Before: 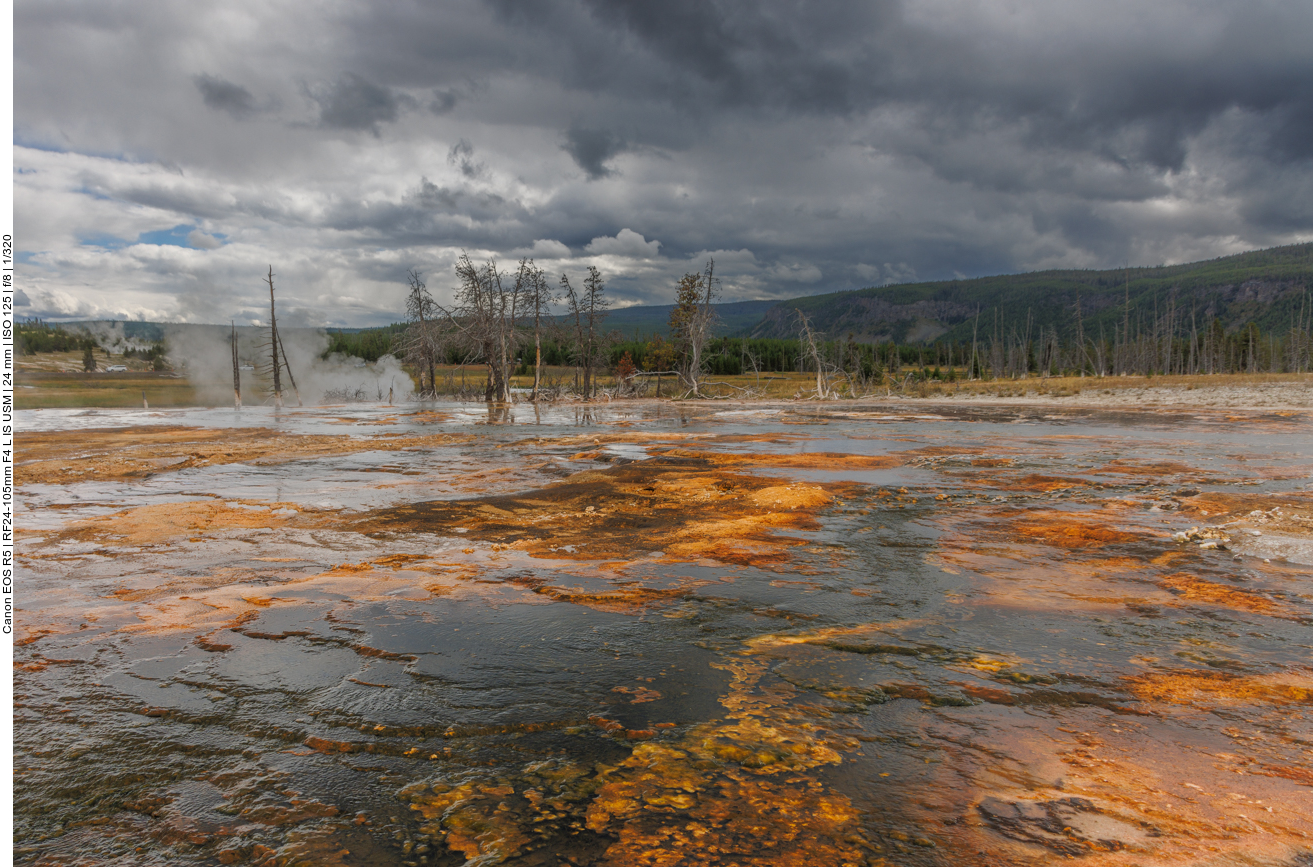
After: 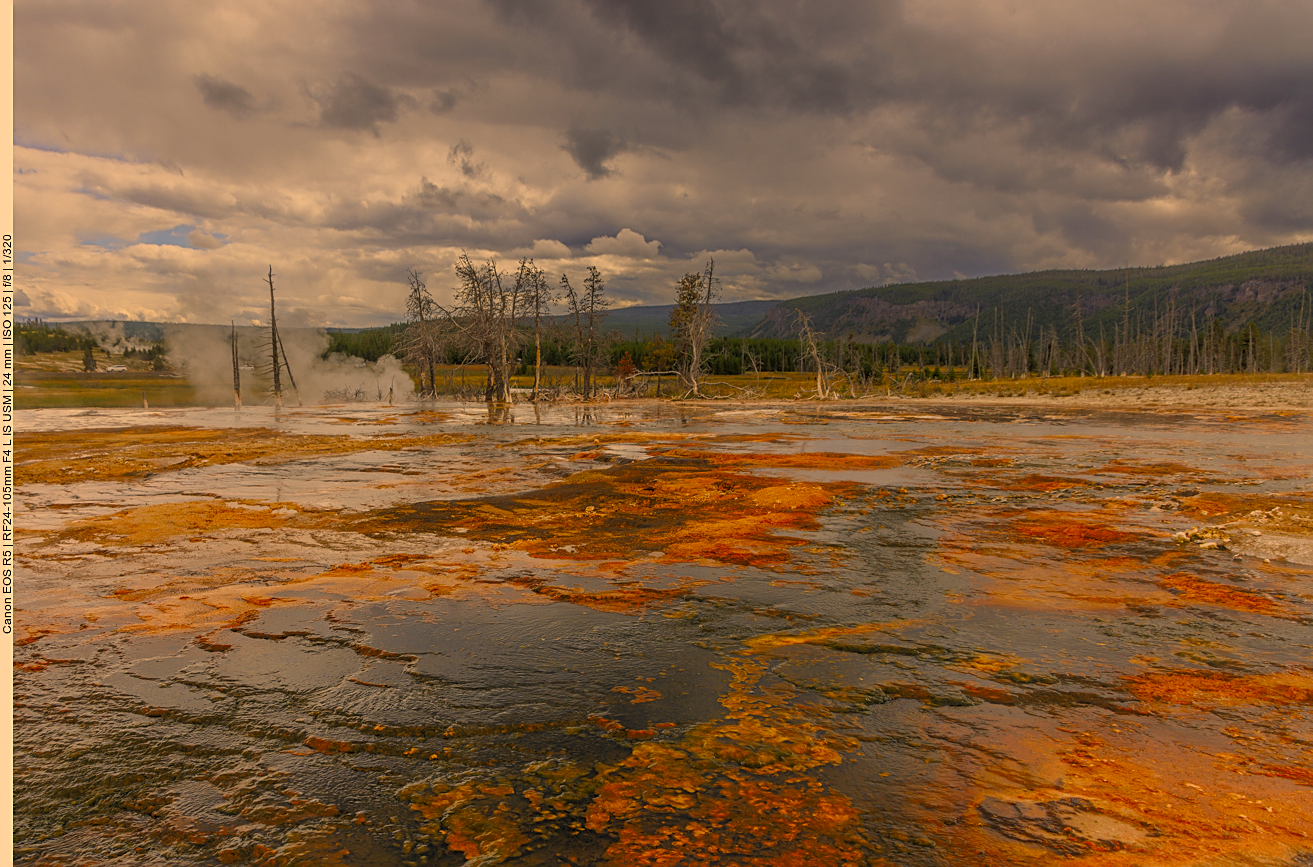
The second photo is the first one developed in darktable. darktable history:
color correction: highlights a* 14.76, highlights b* 31.91
color zones: curves: ch0 [(0, 0.48) (0.209, 0.398) (0.305, 0.332) (0.429, 0.493) (0.571, 0.5) (0.714, 0.5) (0.857, 0.5) (1, 0.48)]; ch1 [(0, 0.633) (0.143, 0.586) (0.286, 0.489) (0.429, 0.448) (0.571, 0.31) (0.714, 0.335) (0.857, 0.492) (1, 0.633)]; ch2 [(0, 0.448) (0.143, 0.498) (0.286, 0.5) (0.429, 0.5) (0.571, 0.5) (0.714, 0.5) (0.857, 0.5) (1, 0.448)]
sharpen: radius 1.952
